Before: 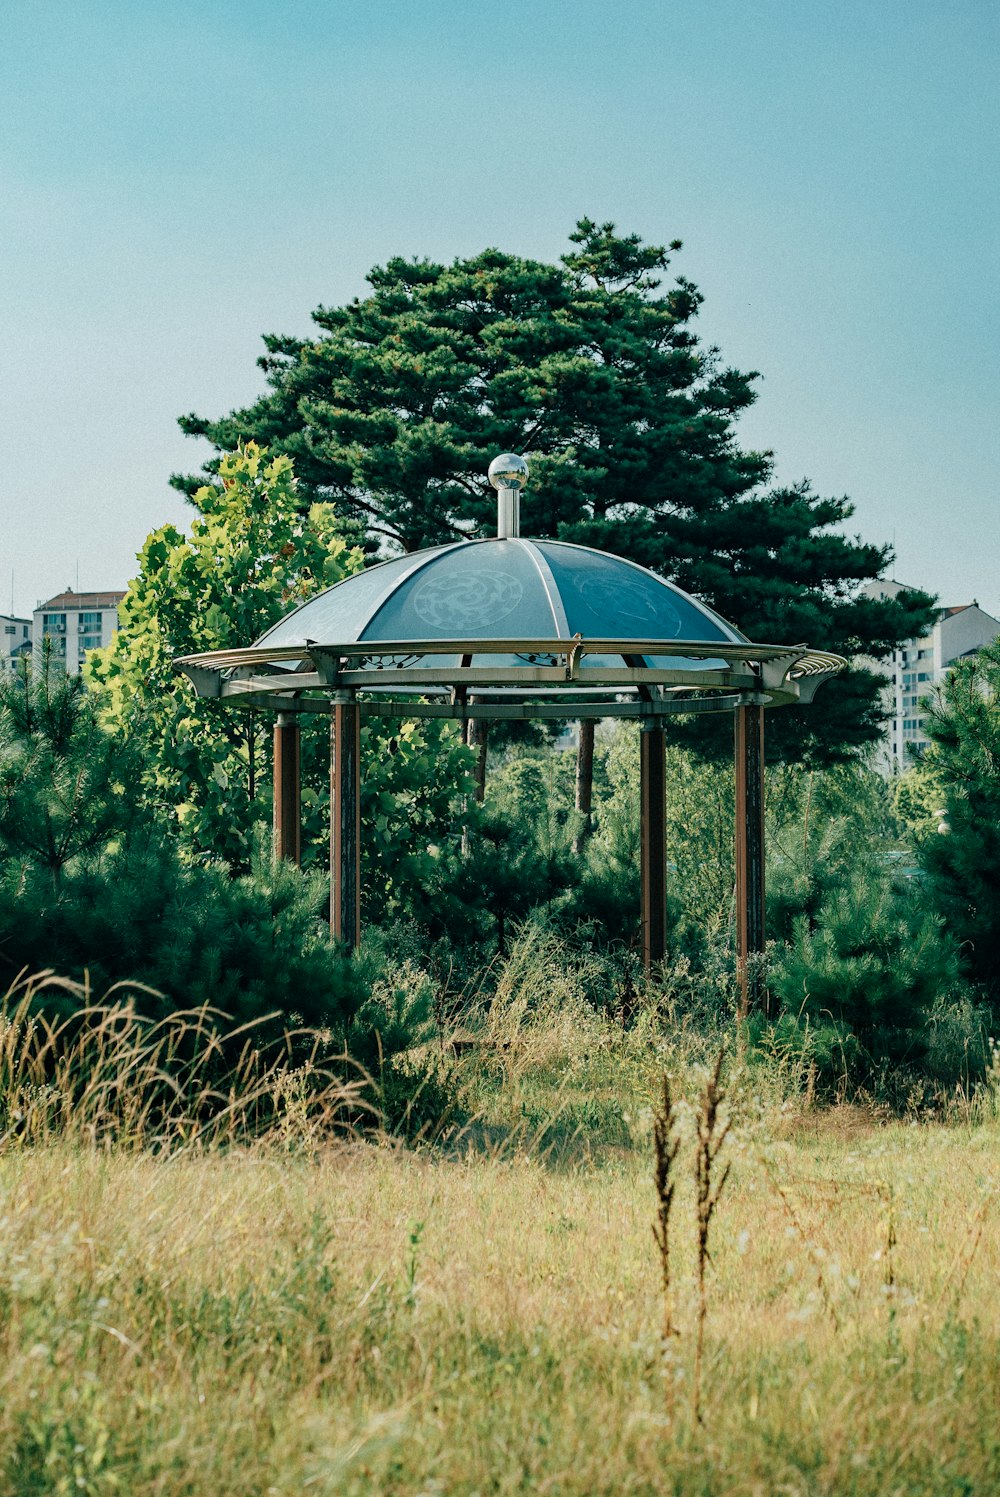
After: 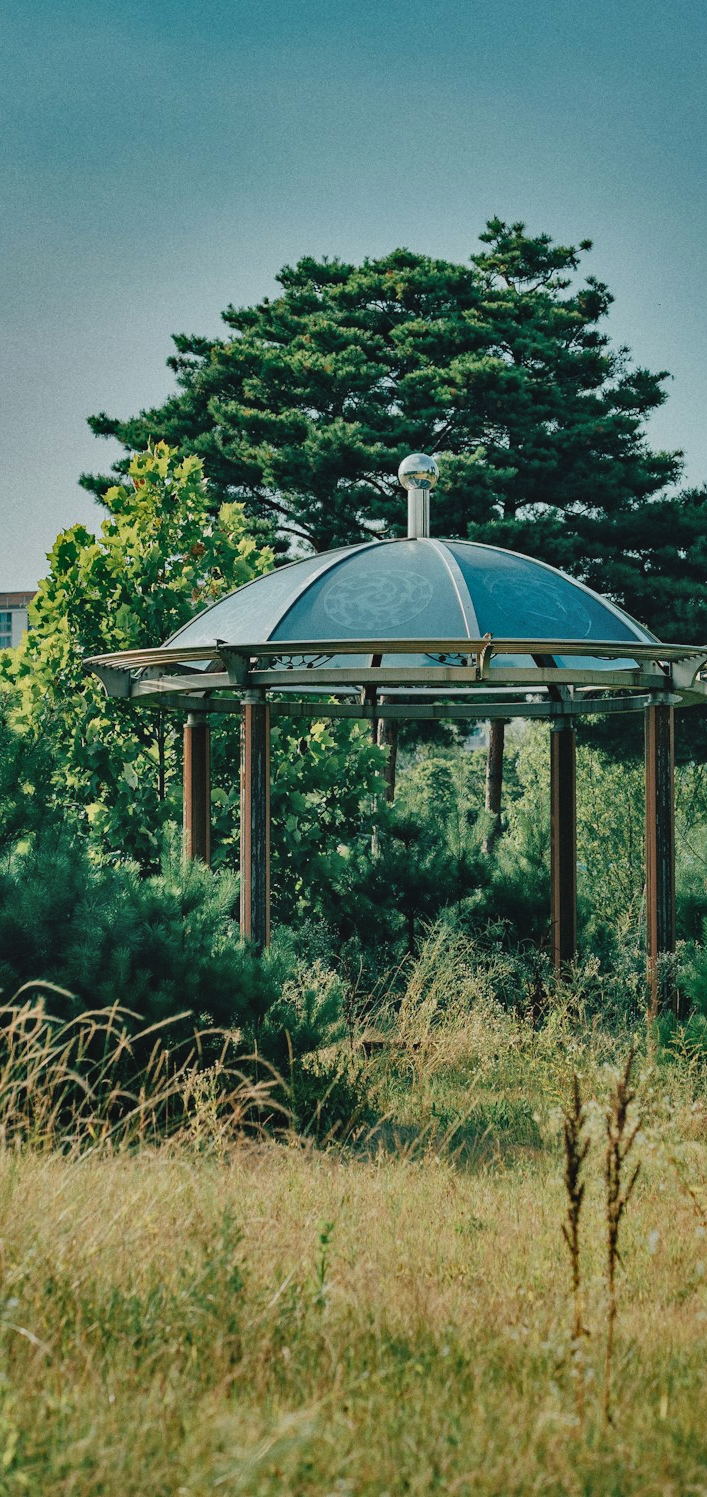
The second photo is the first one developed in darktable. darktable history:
crop and rotate: left 9.061%, right 20.142%
grain: coarseness 0.09 ISO, strength 10%
exposure: black level correction -0.005, exposure 0.054 EV, compensate highlight preservation false
shadows and highlights: shadows 80.73, white point adjustment -9.07, highlights -61.46, soften with gaussian
